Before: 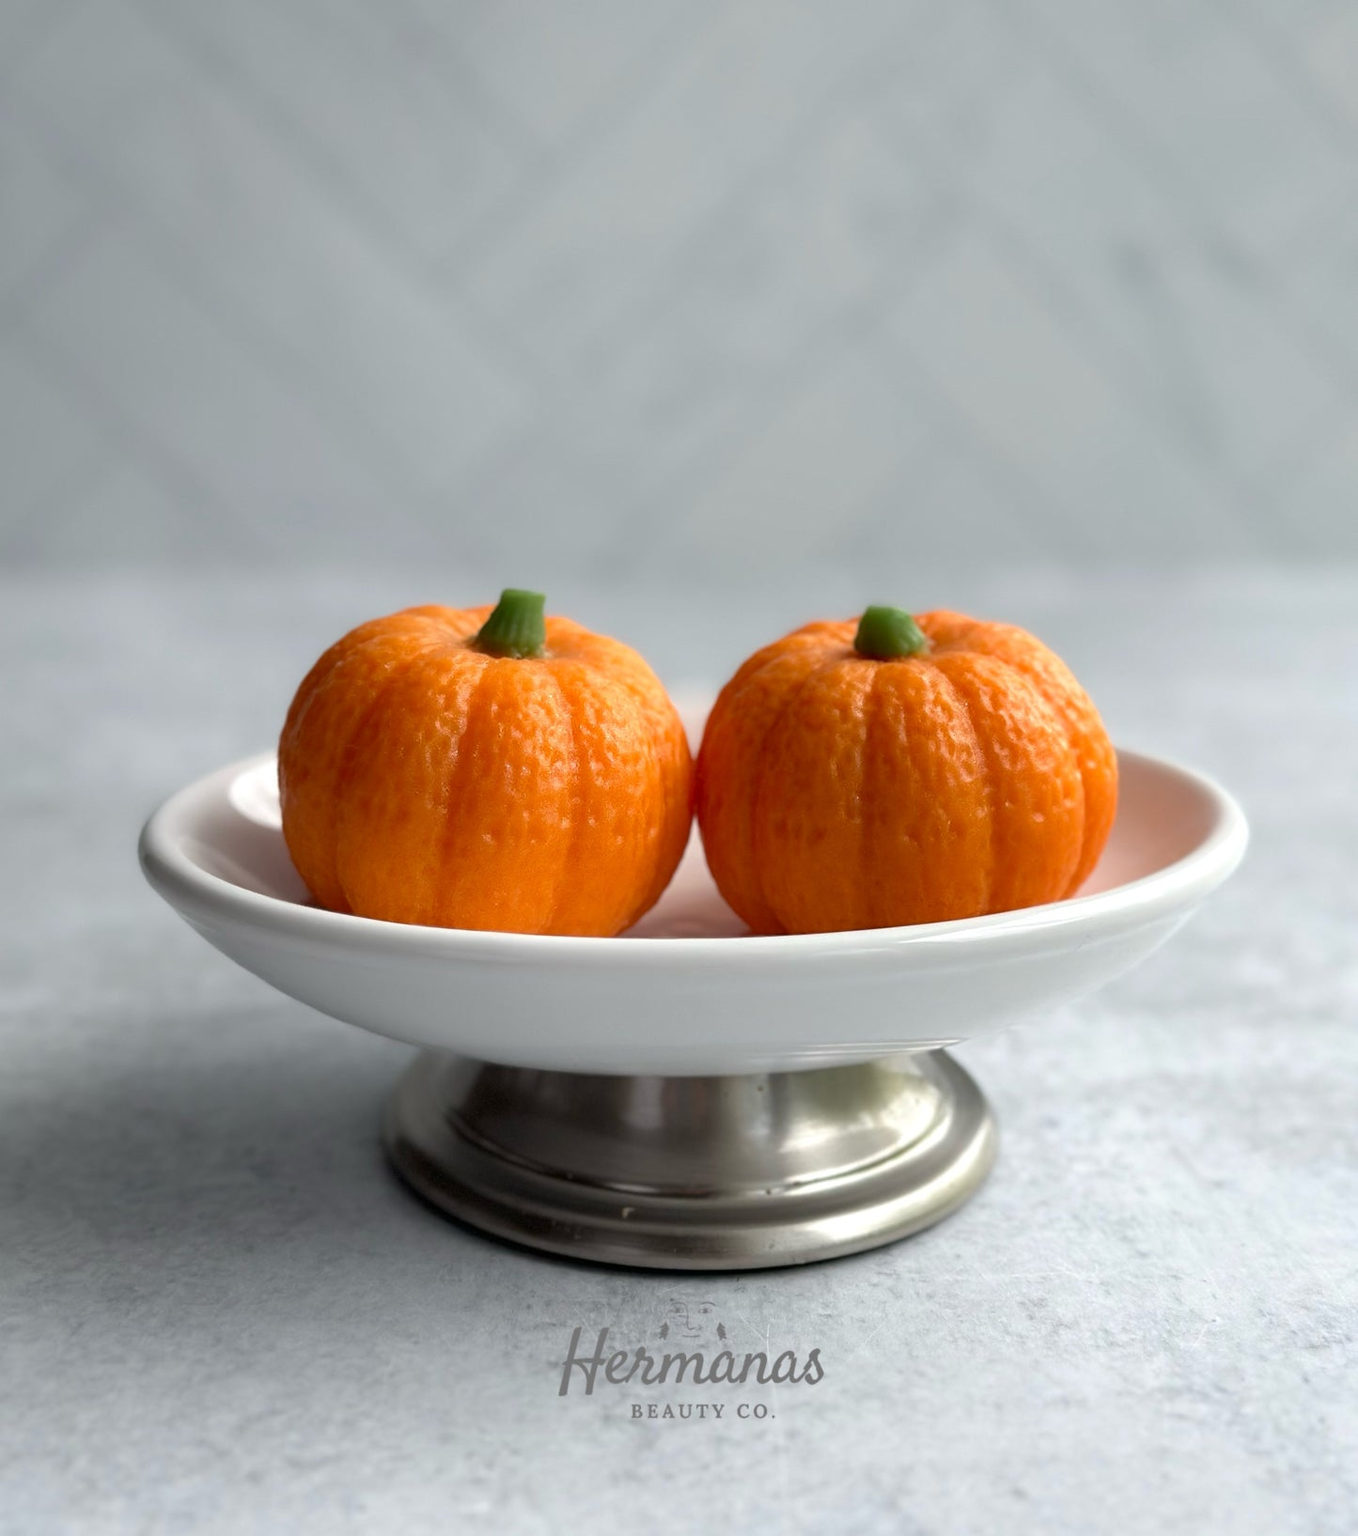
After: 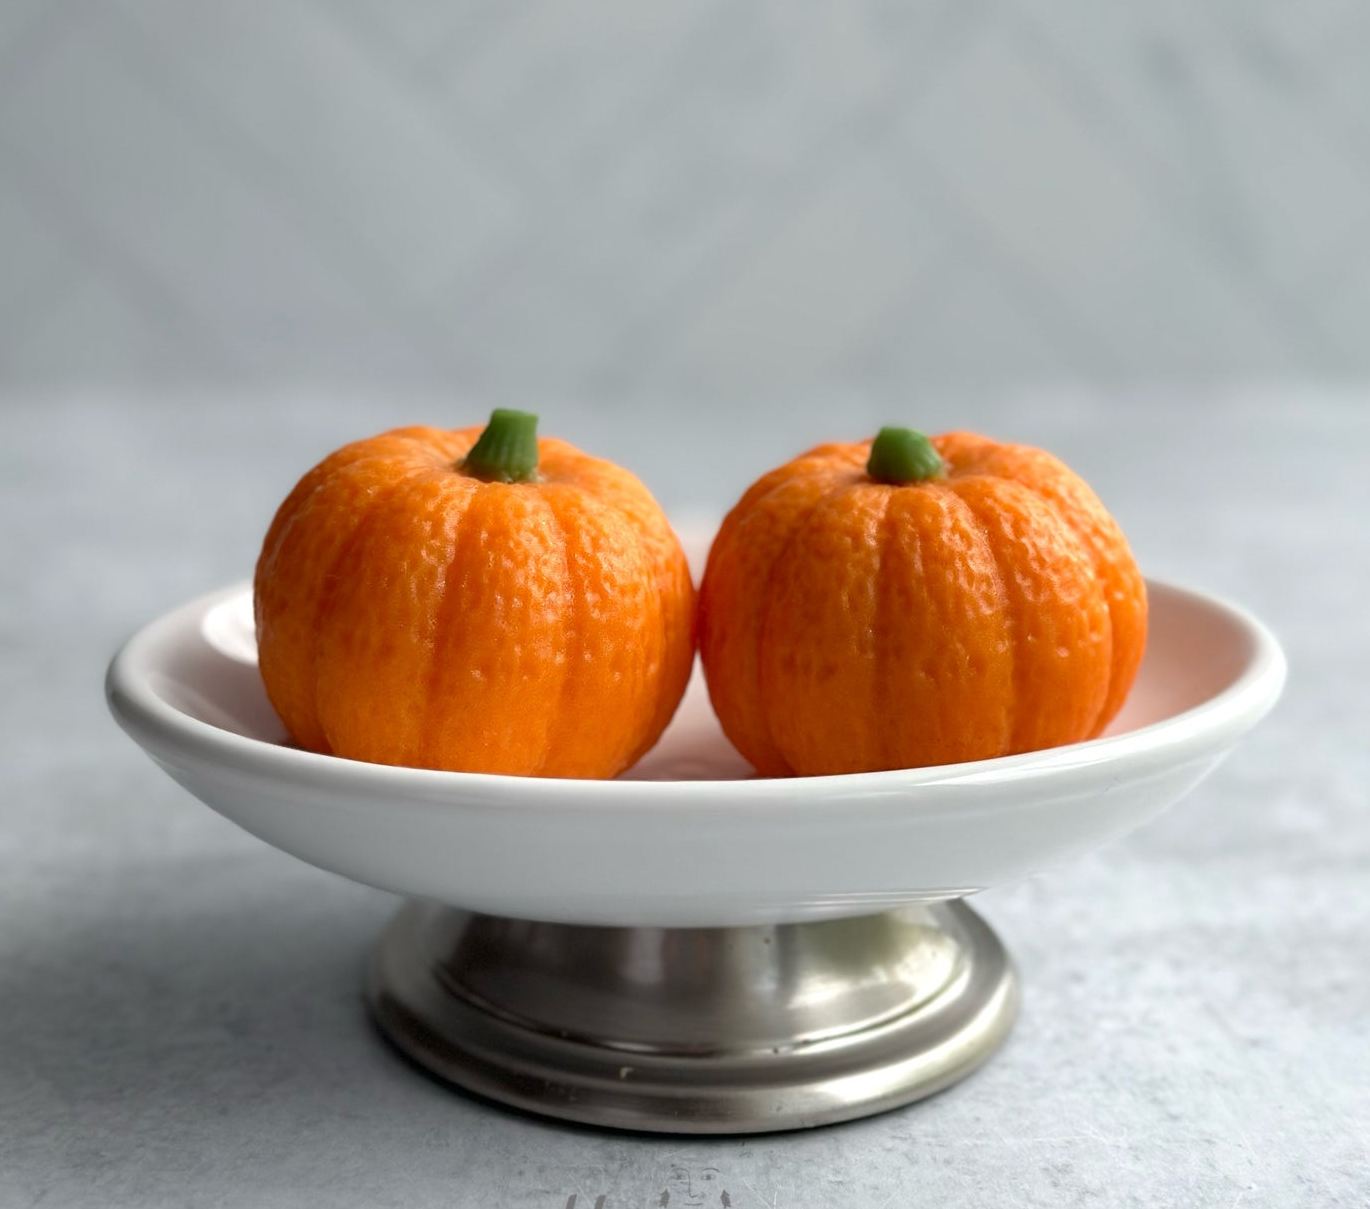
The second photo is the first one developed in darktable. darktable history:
crop and rotate: left 2.918%, top 13.422%, right 2.213%, bottom 12.621%
